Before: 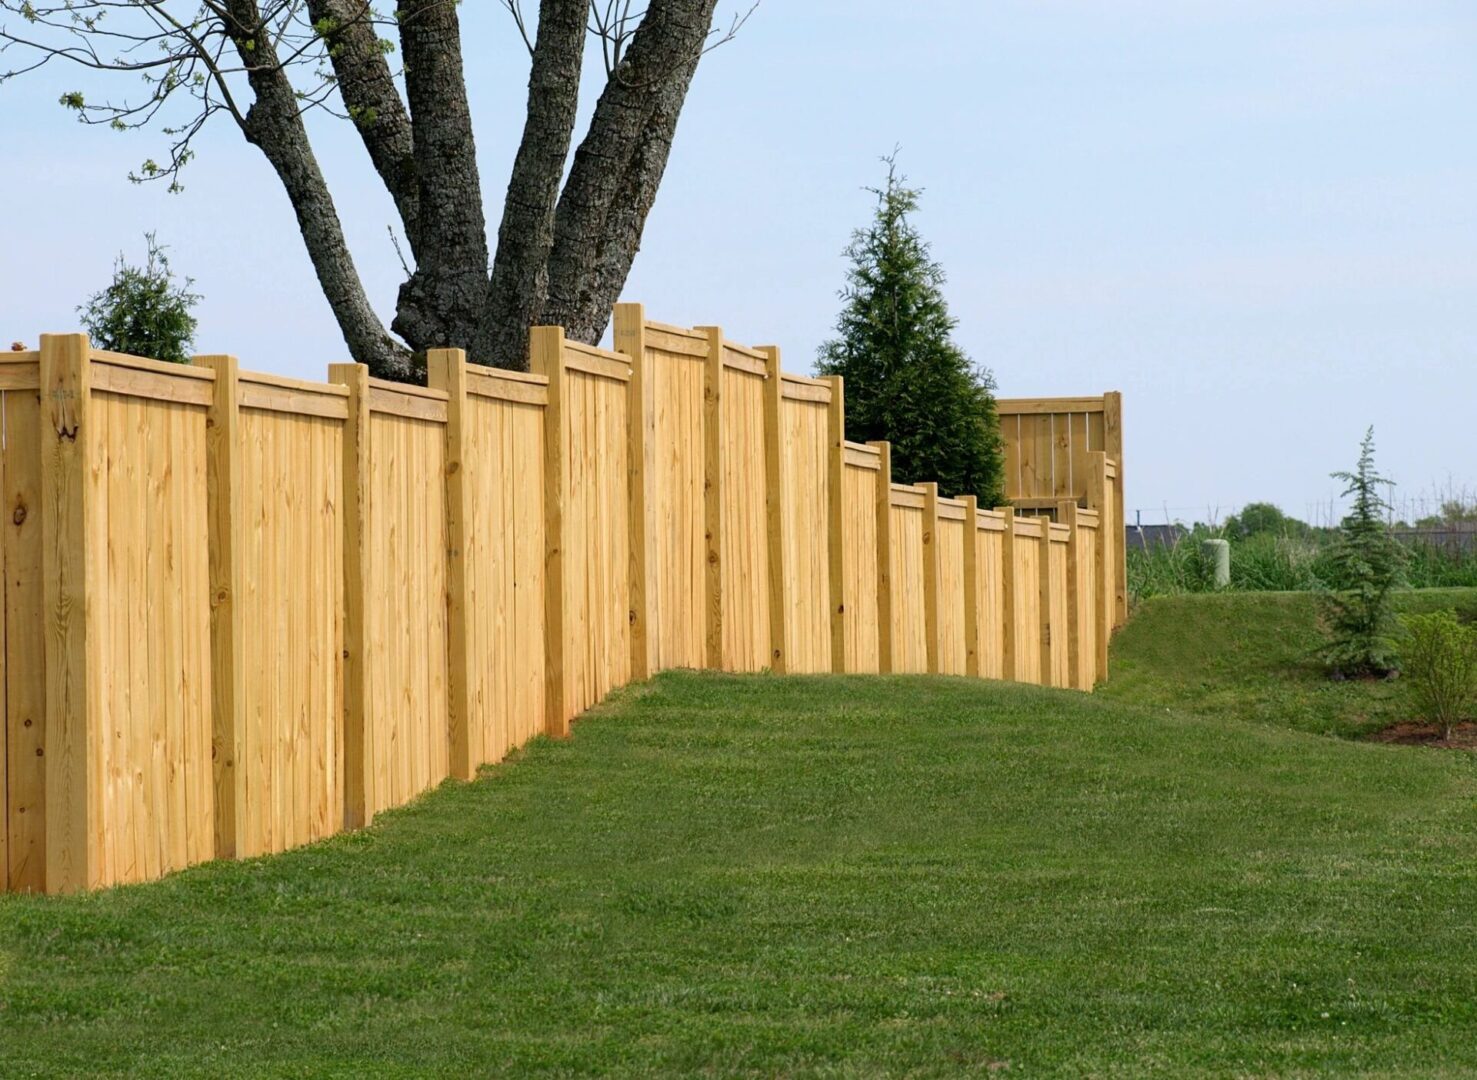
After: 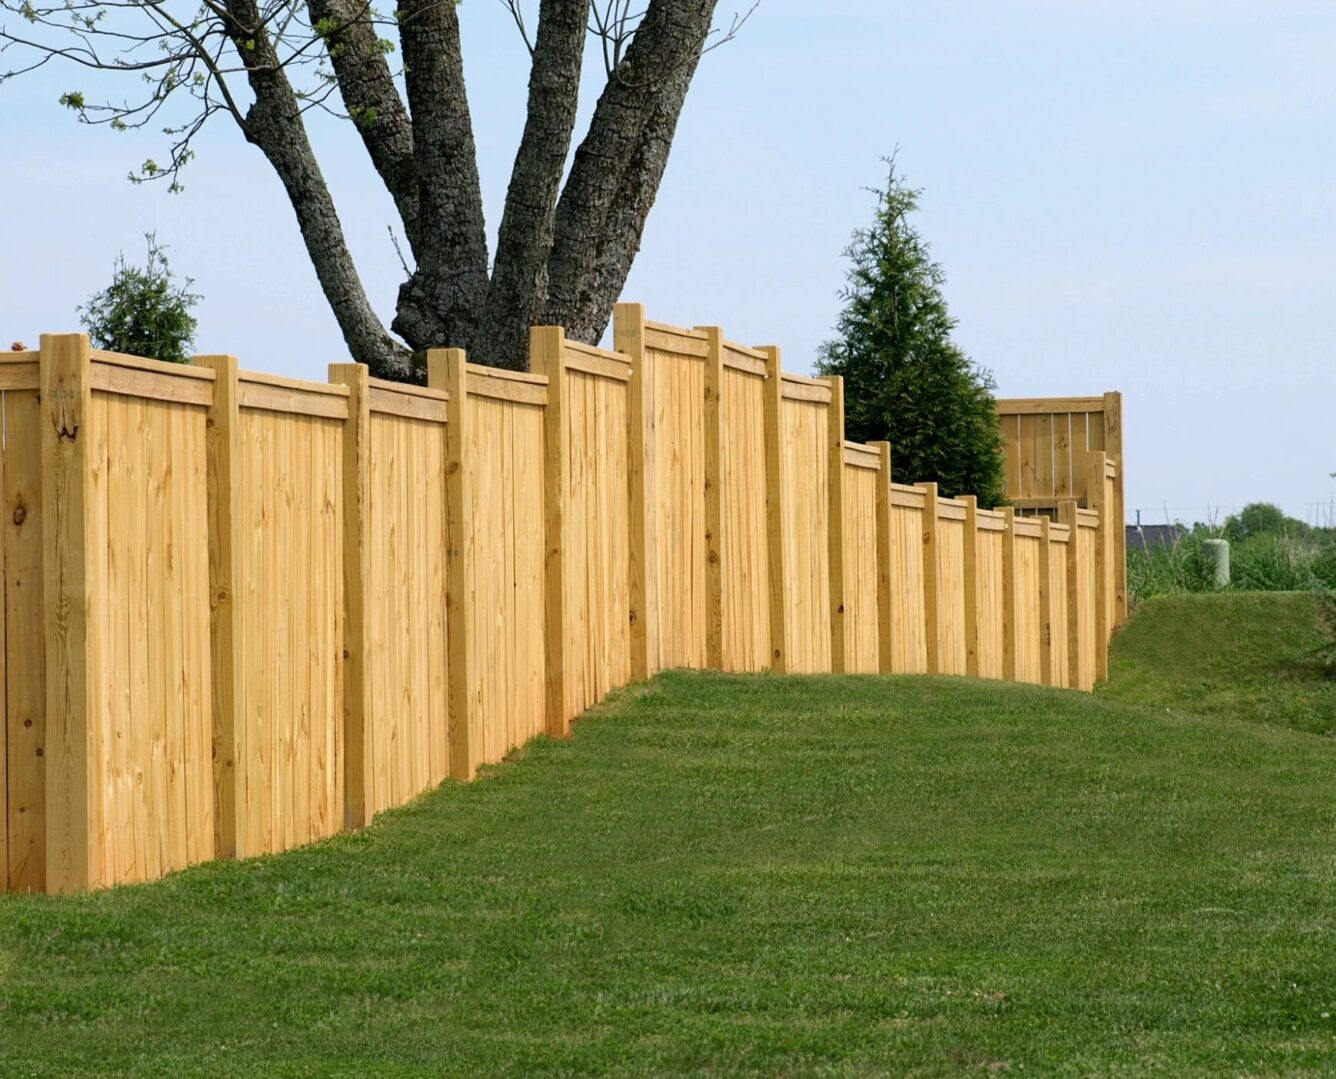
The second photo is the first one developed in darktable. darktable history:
crop: right 9.493%, bottom 0.033%
